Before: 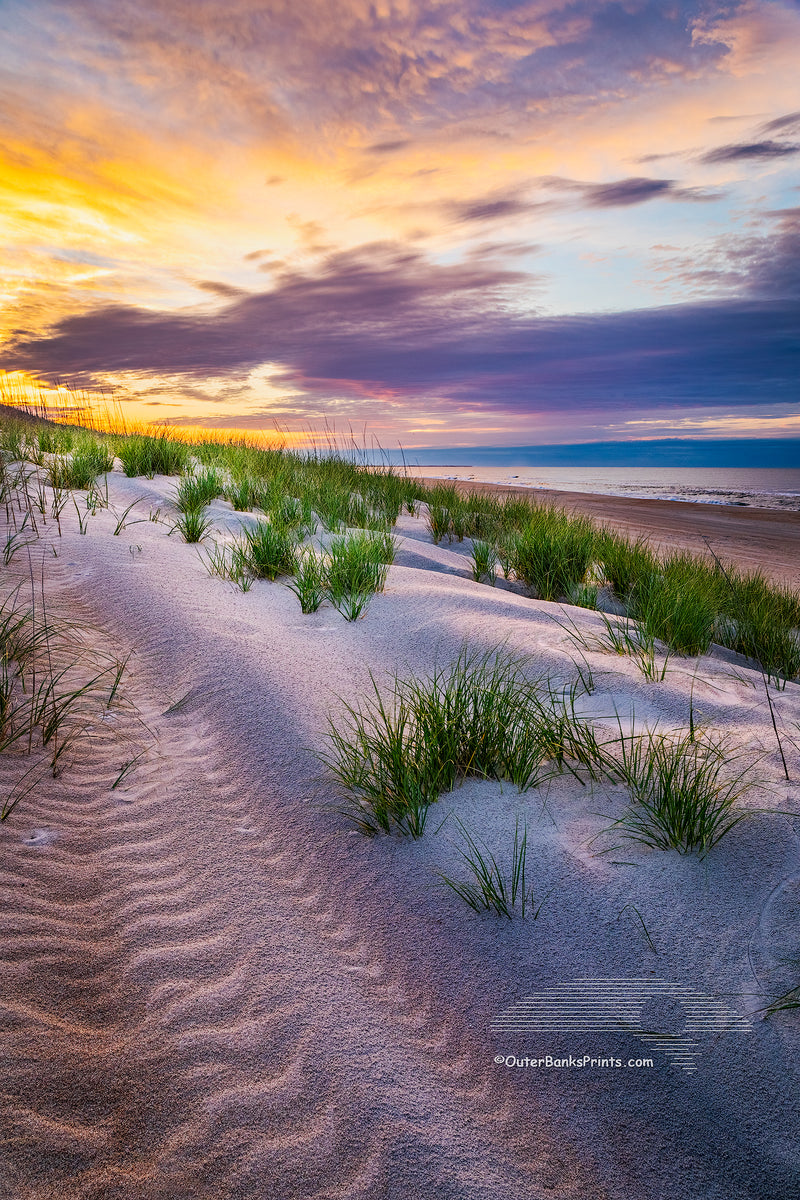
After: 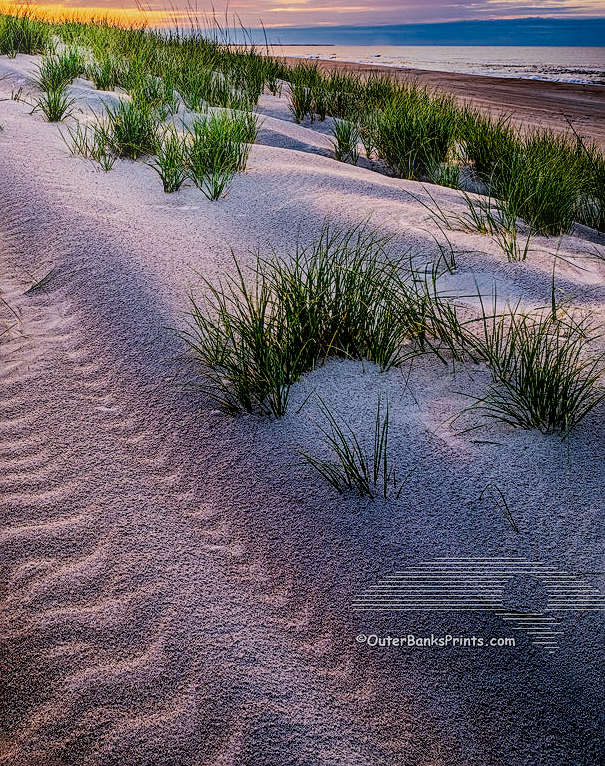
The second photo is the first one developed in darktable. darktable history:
exposure: black level correction 0.006, exposure -0.226 EV, compensate highlight preservation false
sharpen: on, module defaults
filmic rgb: black relative exposure -7.75 EV, white relative exposure 4.4 EV, threshold 3 EV, hardness 3.76, latitude 50%, contrast 1.1, color science v5 (2021), contrast in shadows safe, contrast in highlights safe, enable highlight reconstruction true
crop and rotate: left 17.299%, top 35.115%, right 7.015%, bottom 1.024%
bloom: on, module defaults
local contrast: detail 130%
